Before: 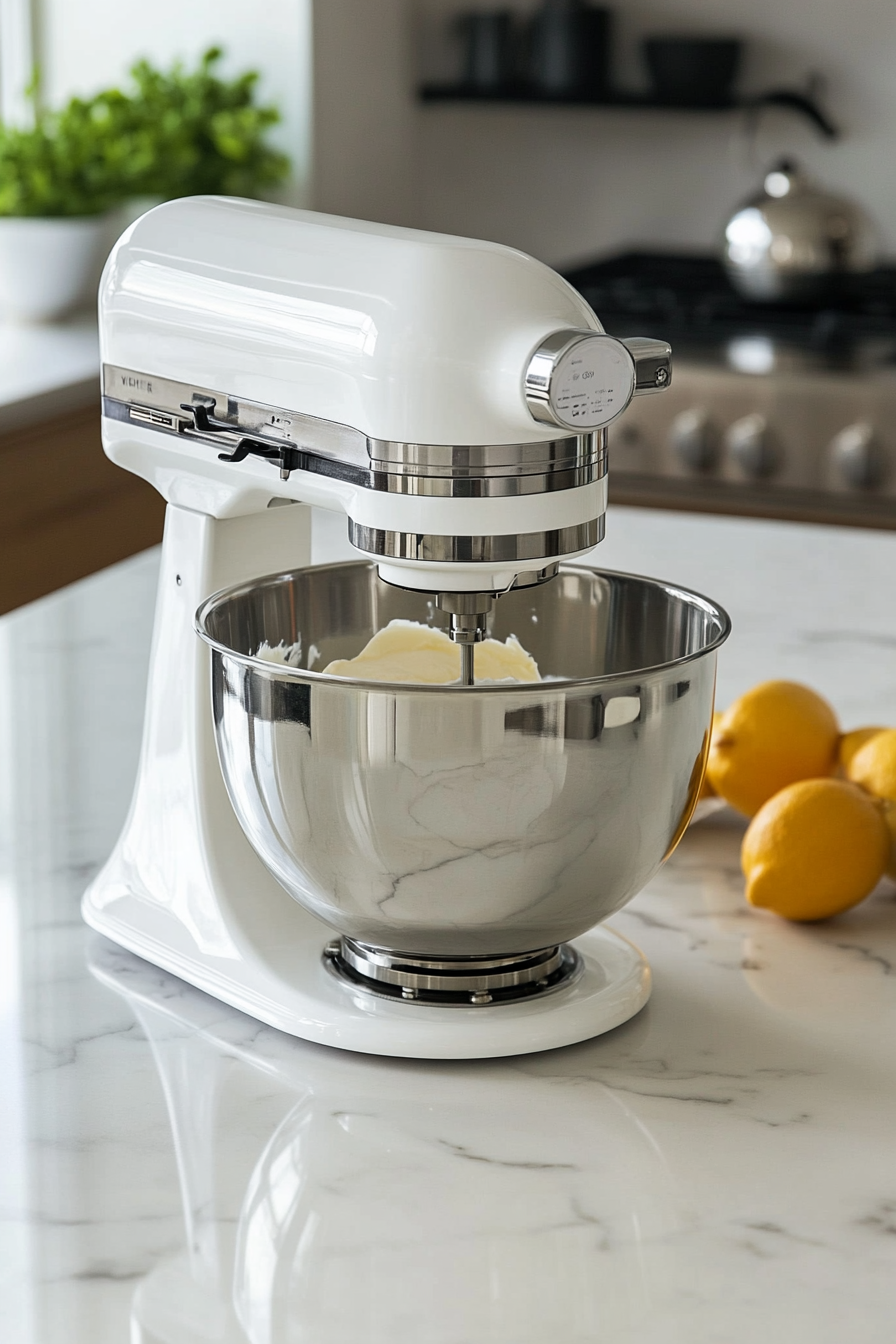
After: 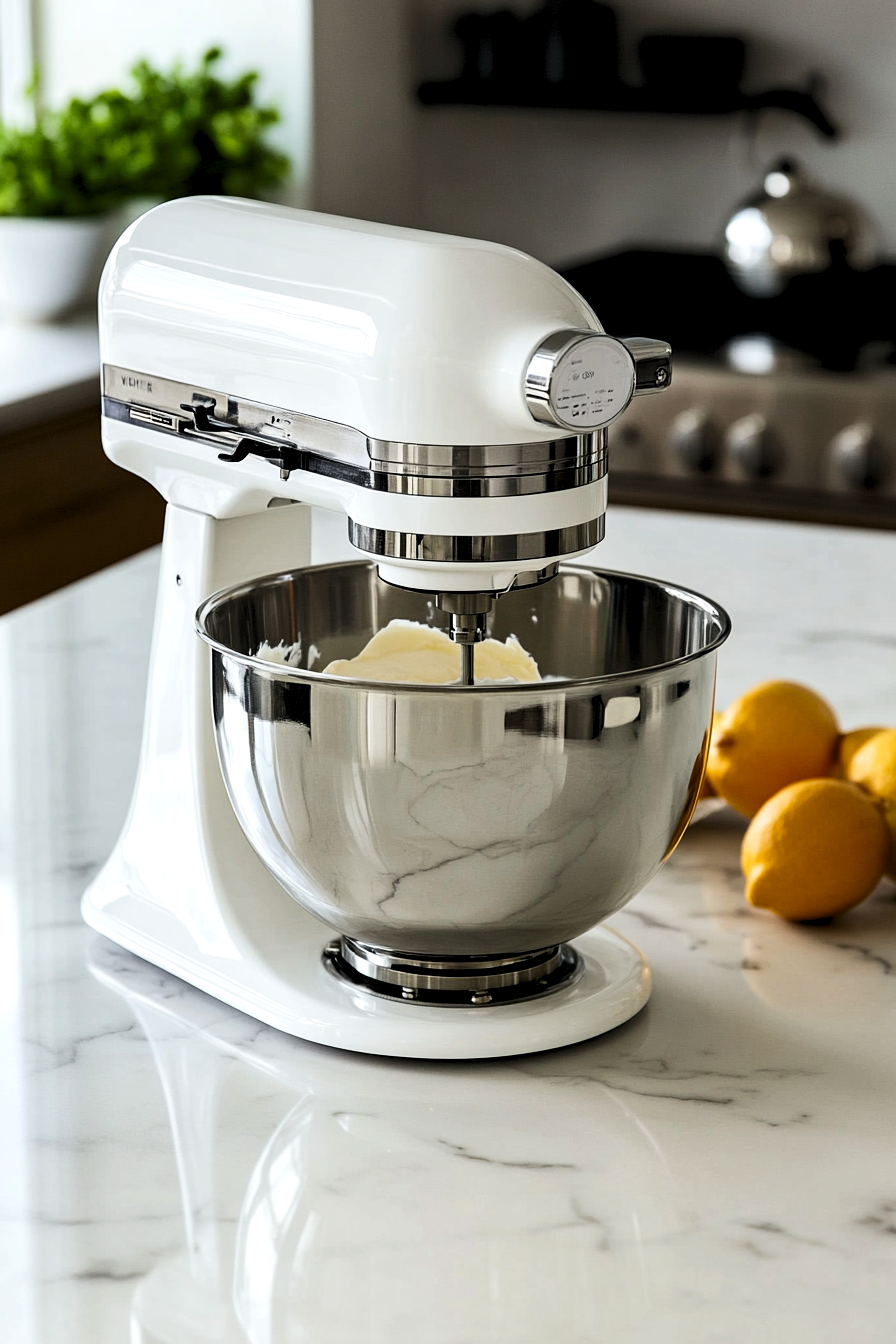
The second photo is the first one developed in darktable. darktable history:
contrast brightness saturation: contrast 0.202, brightness -0.114, saturation 0.097
levels: levels [0.073, 0.497, 0.972]
